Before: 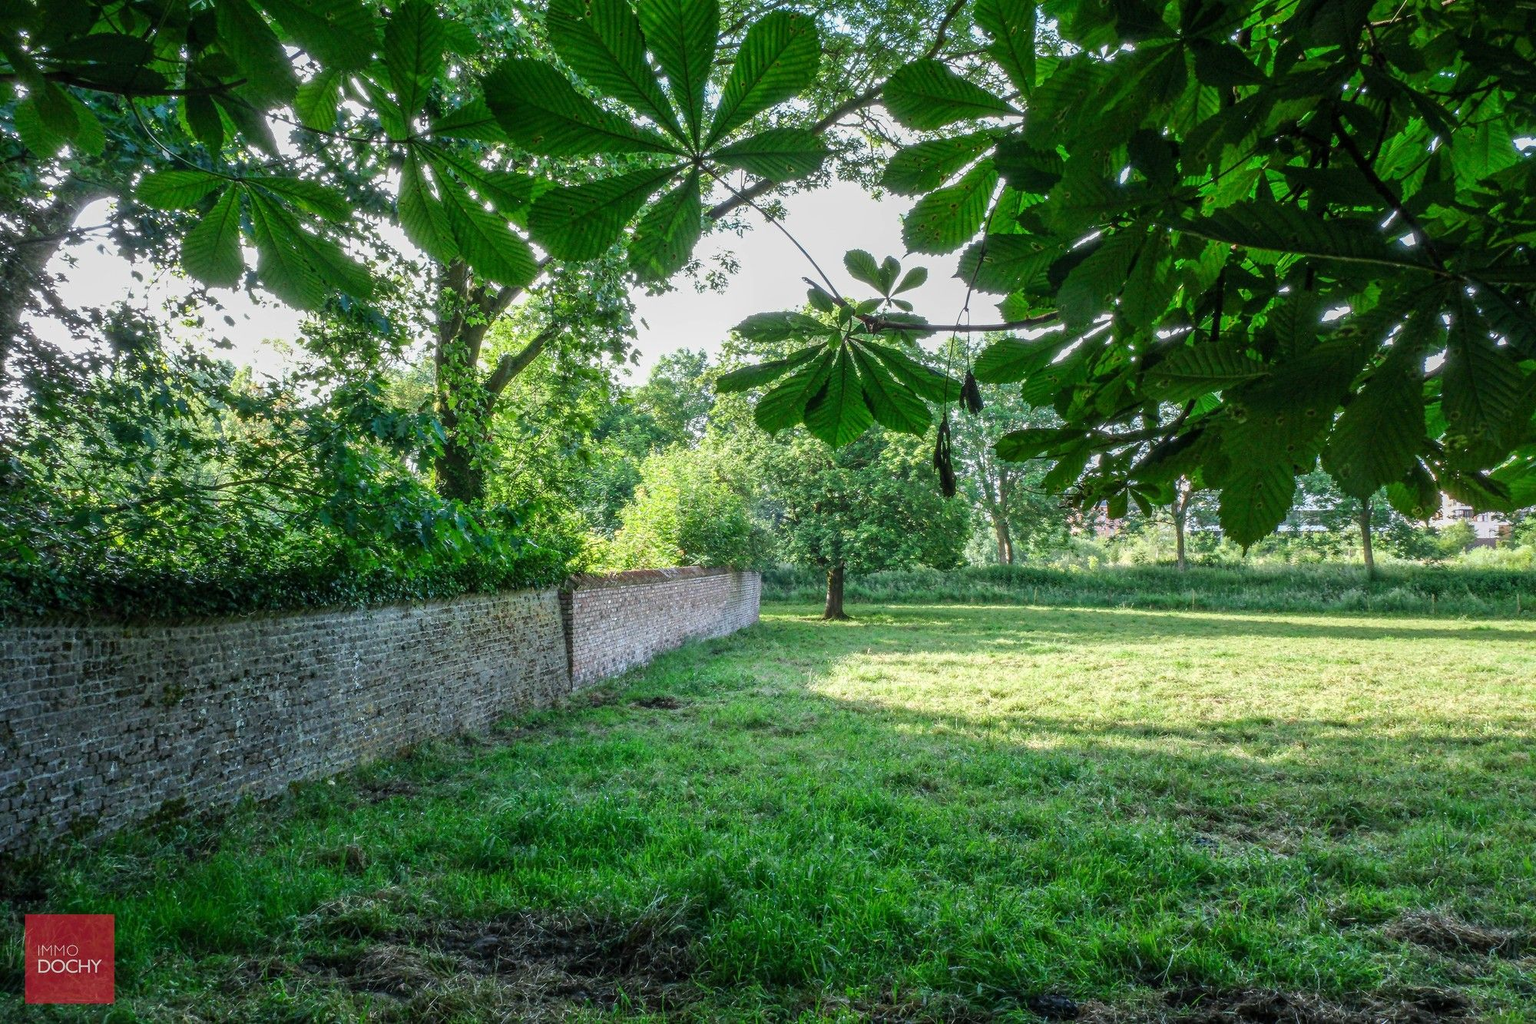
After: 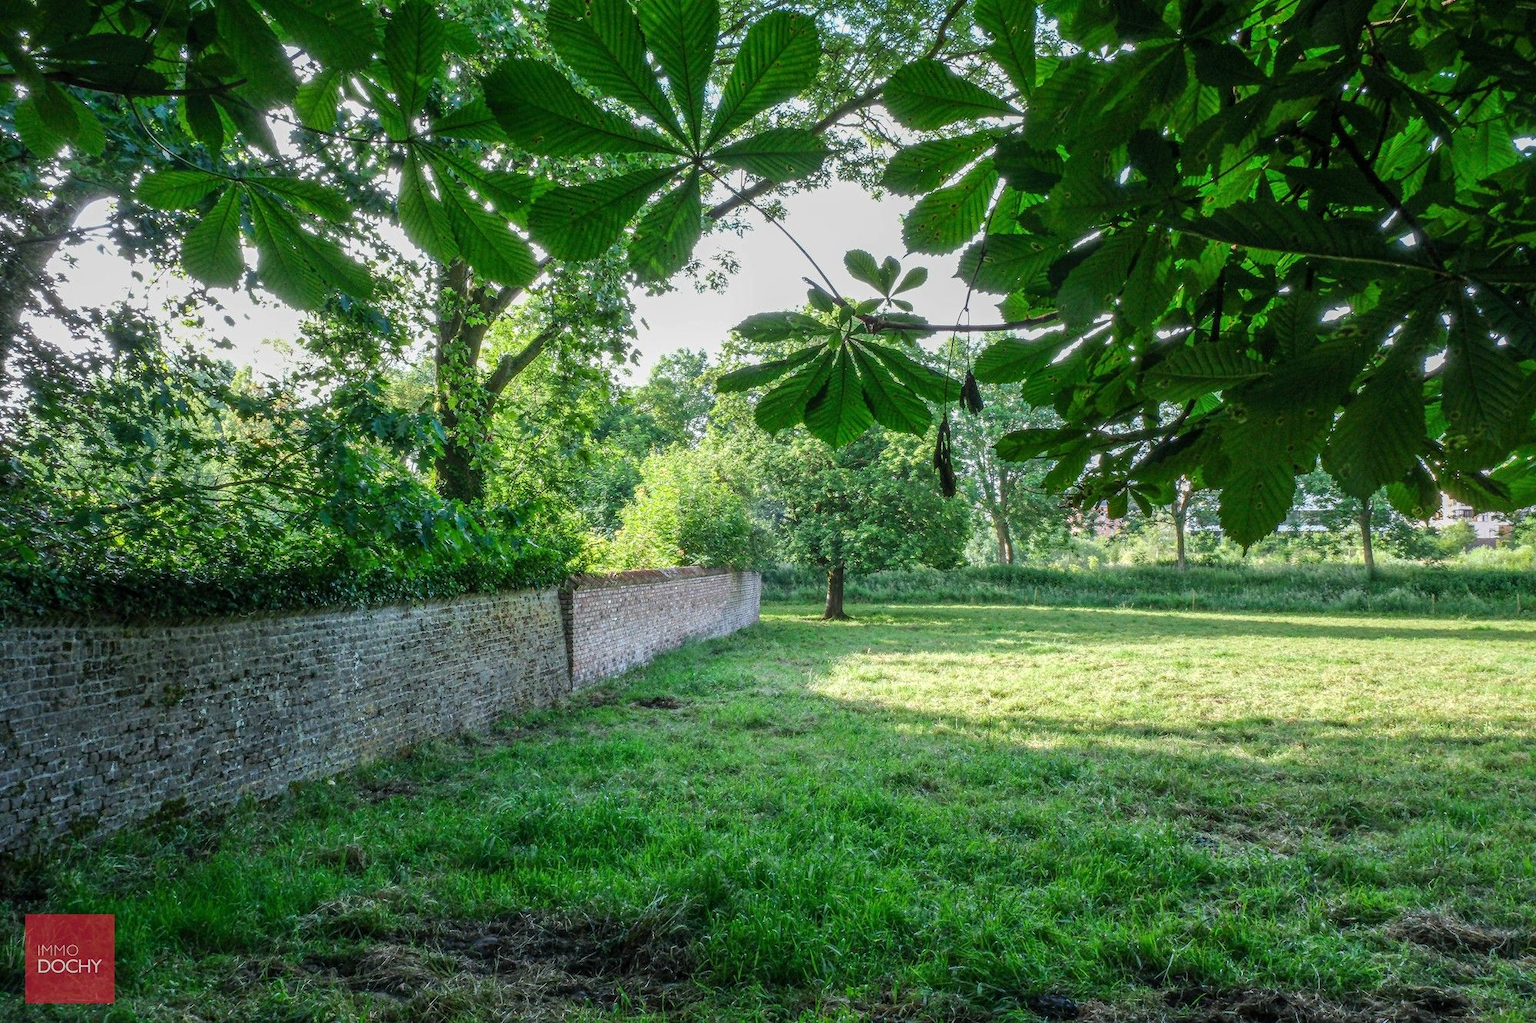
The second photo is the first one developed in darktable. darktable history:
shadows and highlights: shadows 10.49, white point adjustment 0.848, highlights -38.8
